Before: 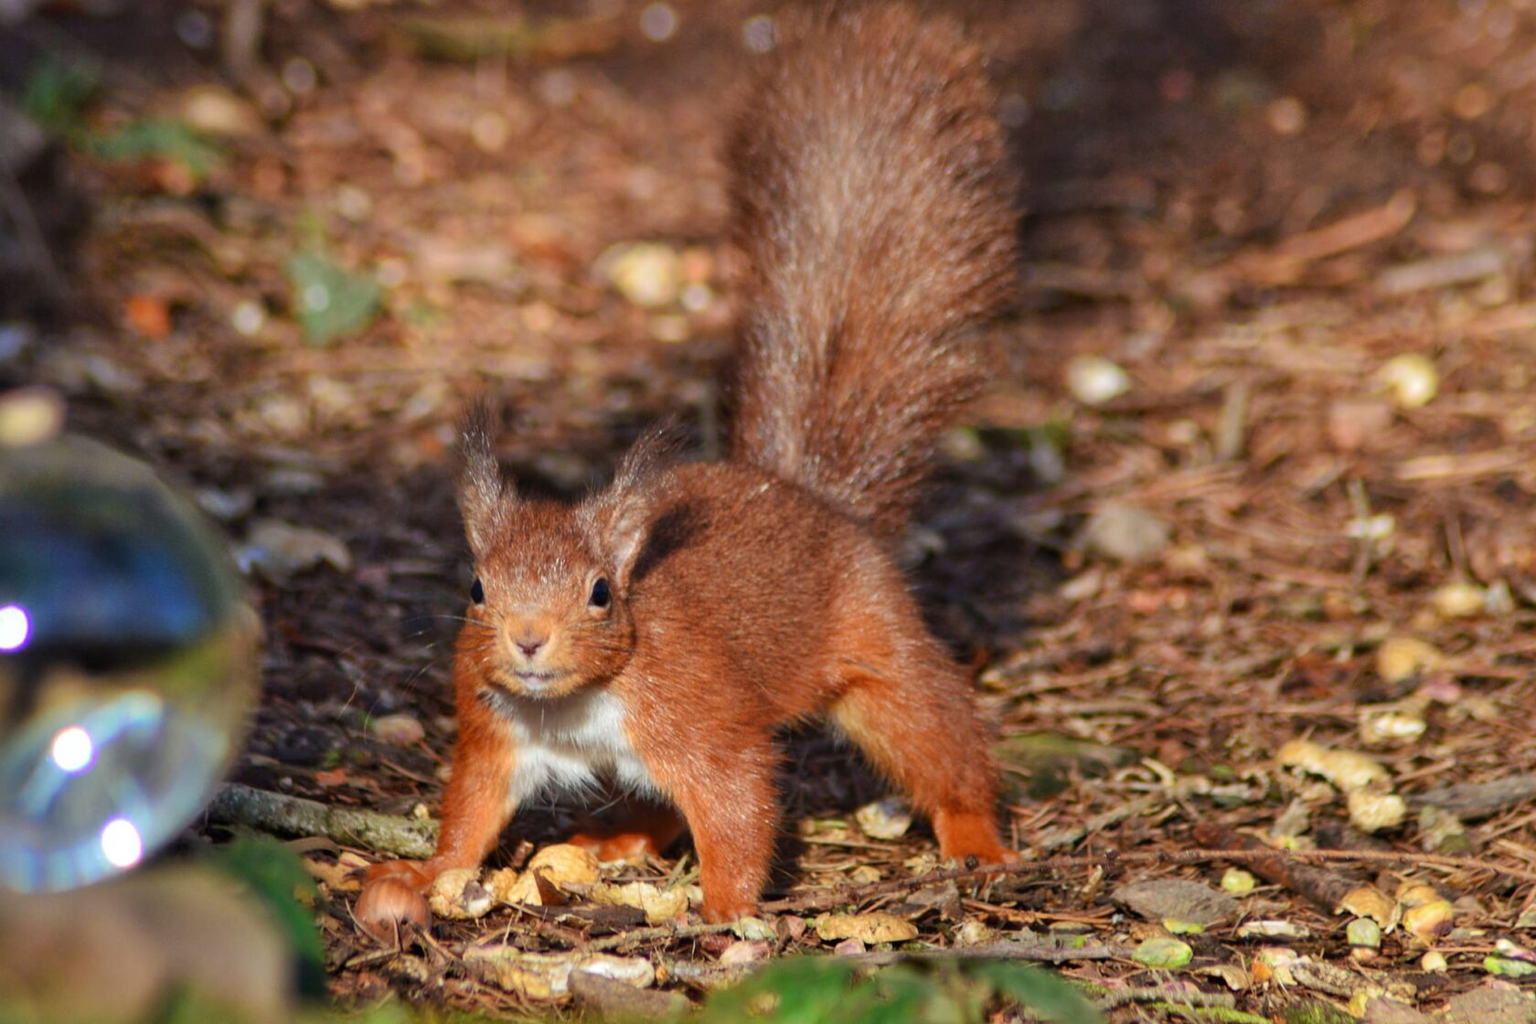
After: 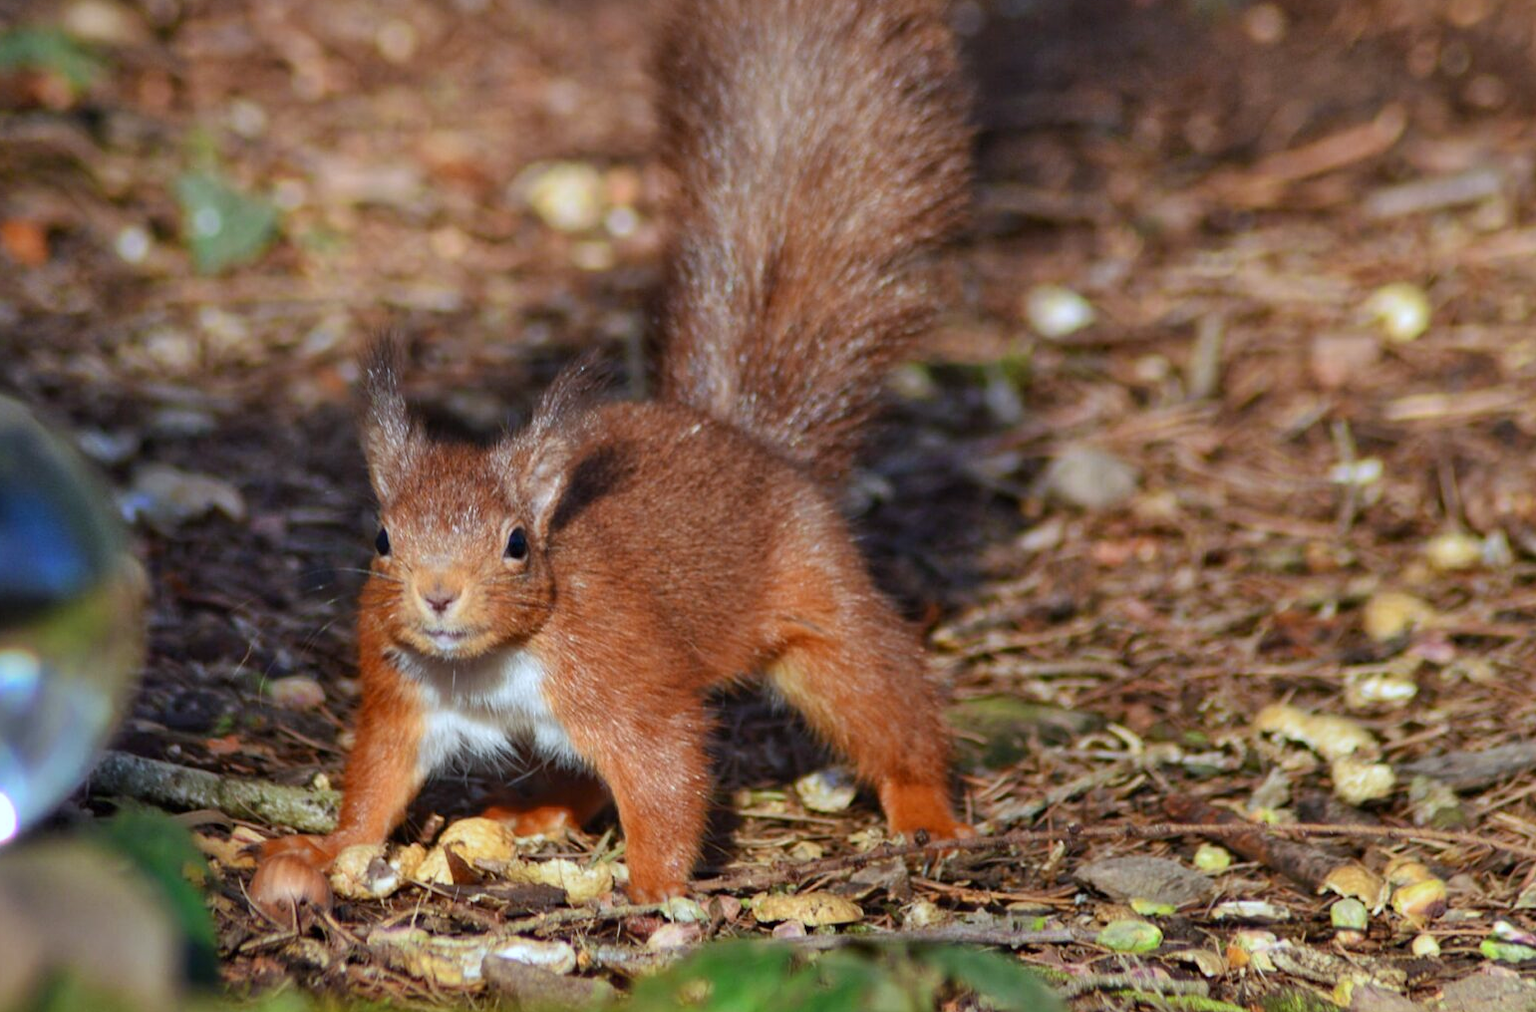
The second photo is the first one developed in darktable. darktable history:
crop and rotate: left 8.262%, top 9.226%
white balance: red 0.924, blue 1.095
